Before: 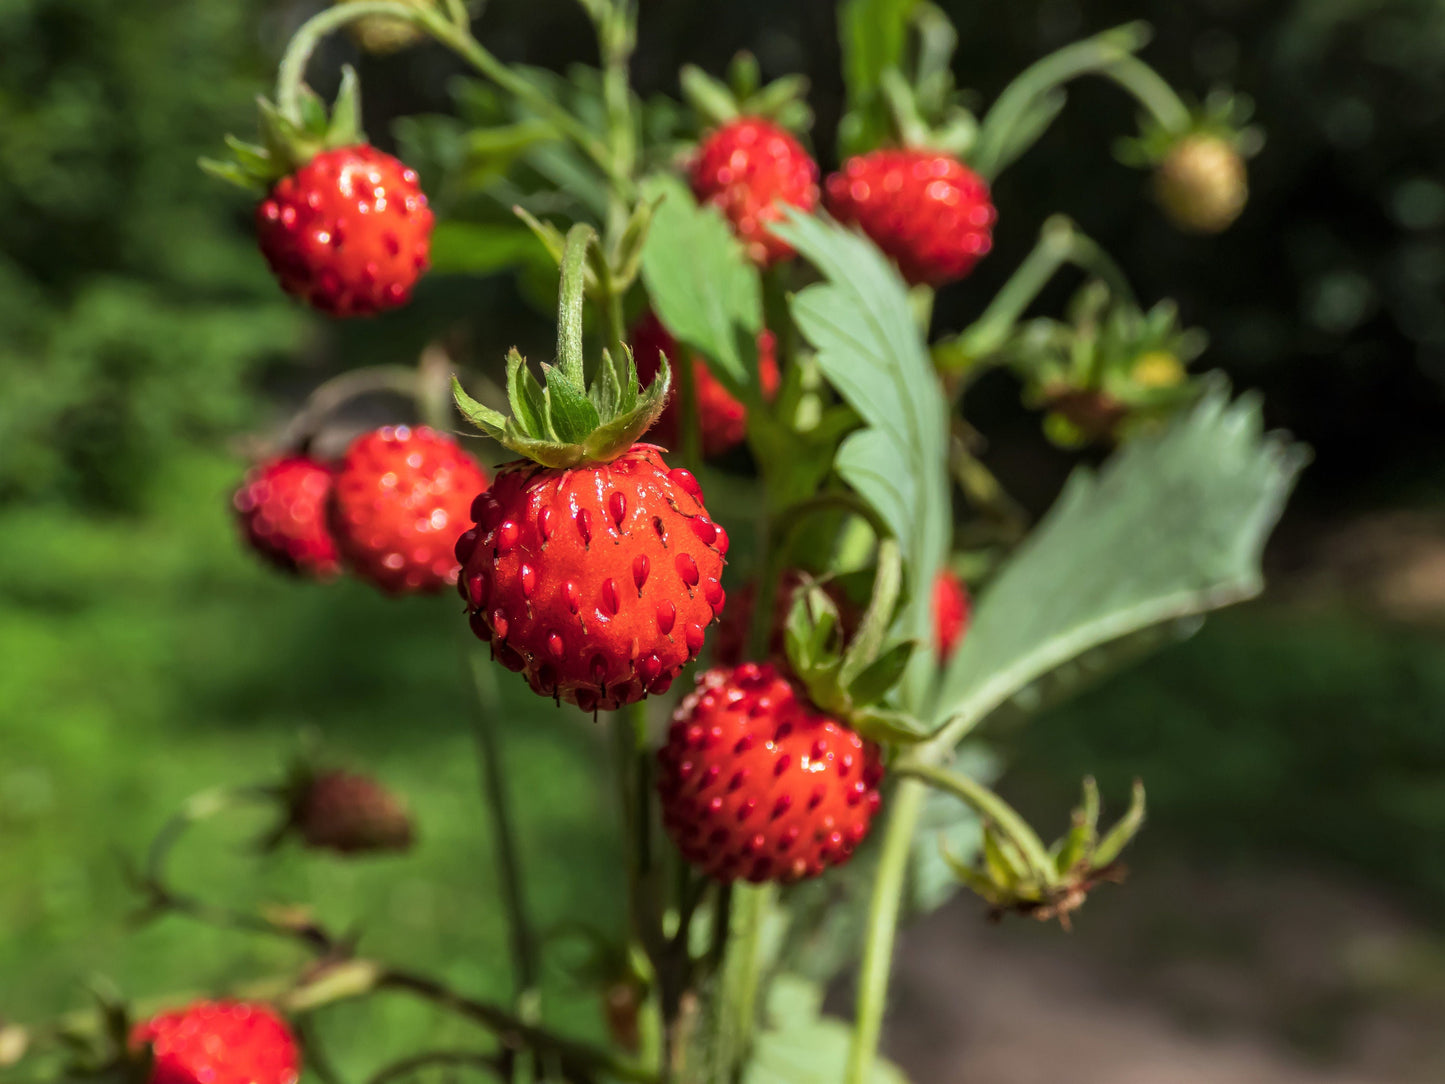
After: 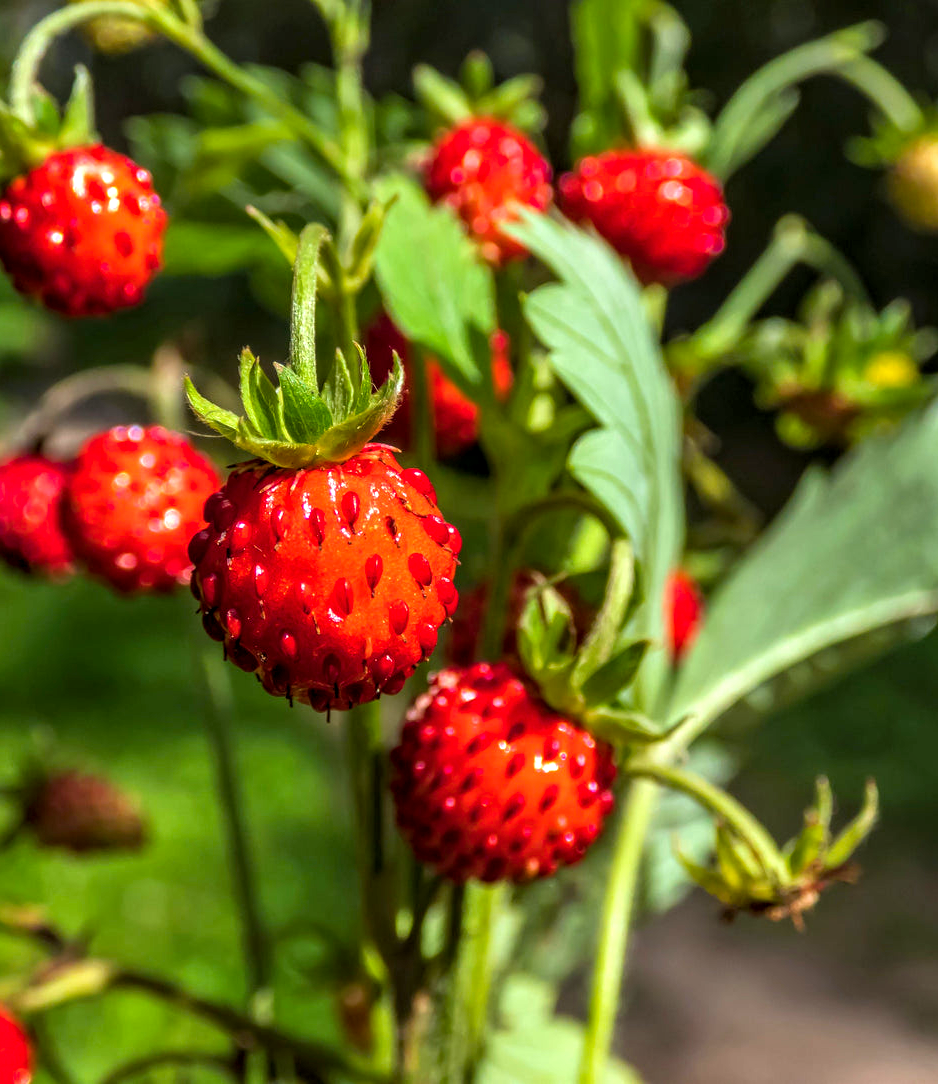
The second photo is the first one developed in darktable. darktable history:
exposure: black level correction 0.001, exposure 0.499 EV, compensate highlight preservation false
crop and rotate: left 18.482%, right 16.54%
color balance rgb: perceptual saturation grading › global saturation 25.215%, global vibrance 11.071%
color correction: highlights b* 0.025, saturation 0.981
local contrast: on, module defaults
